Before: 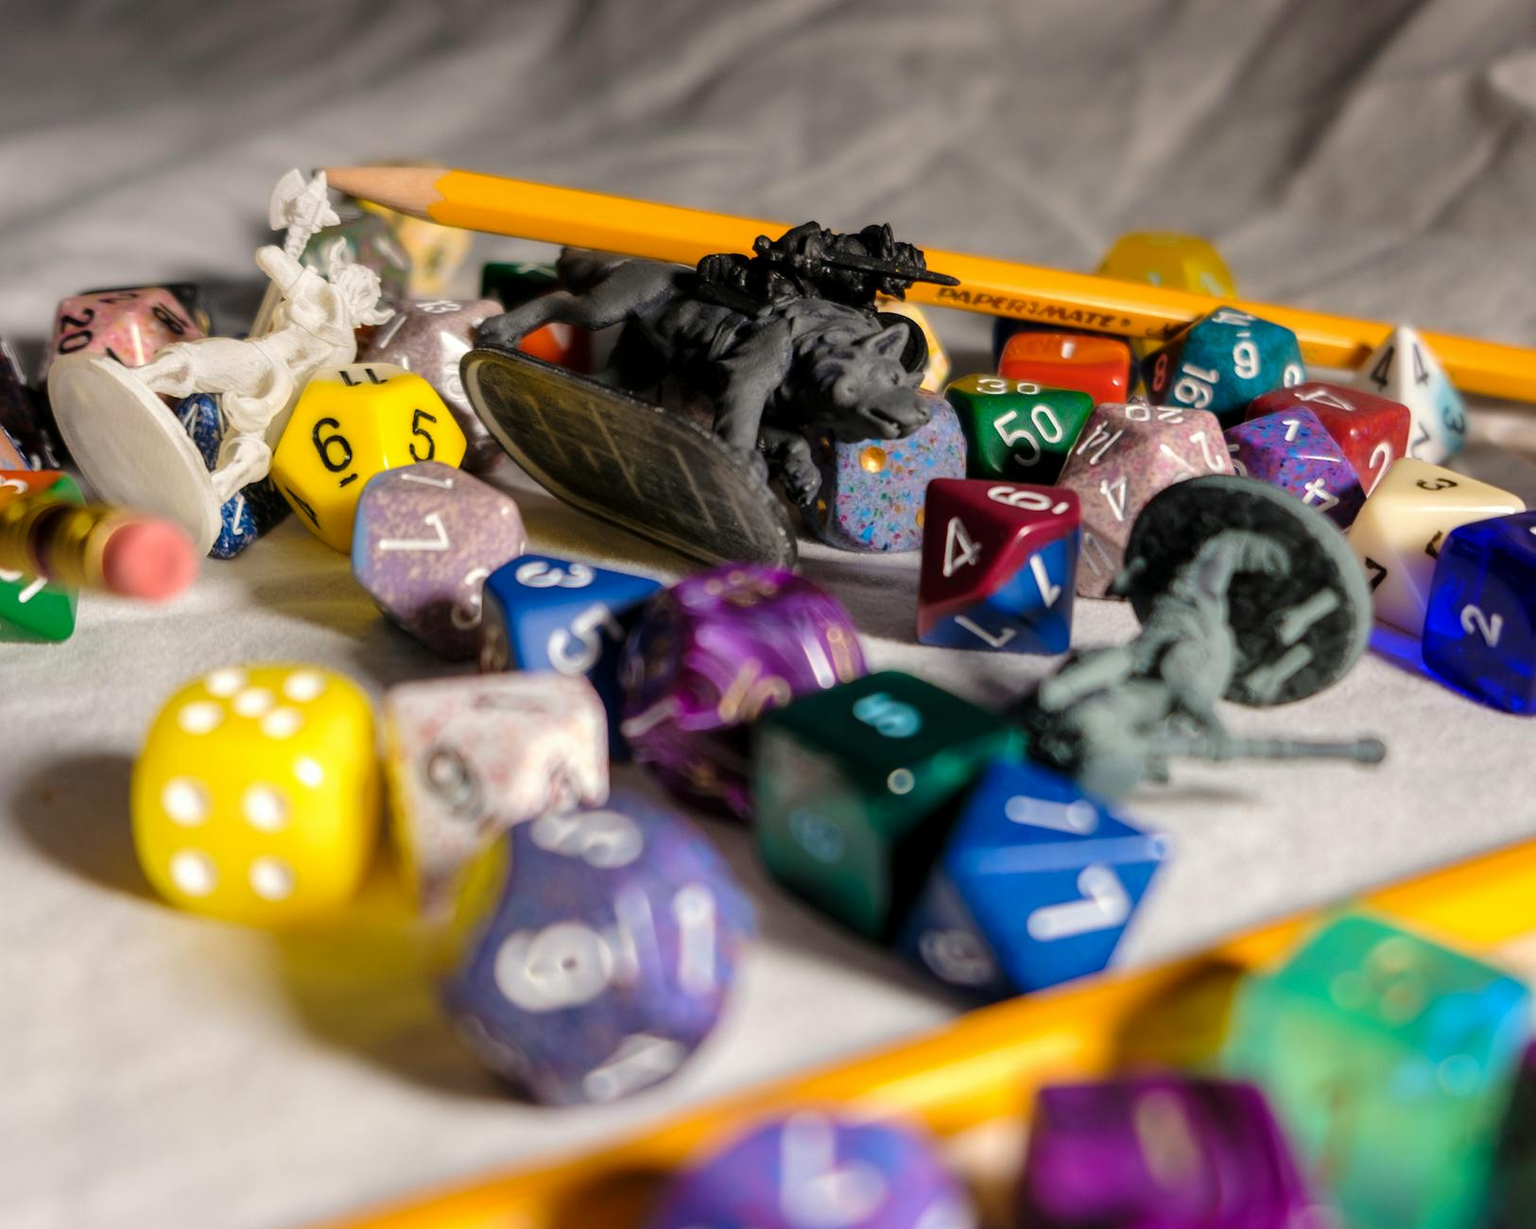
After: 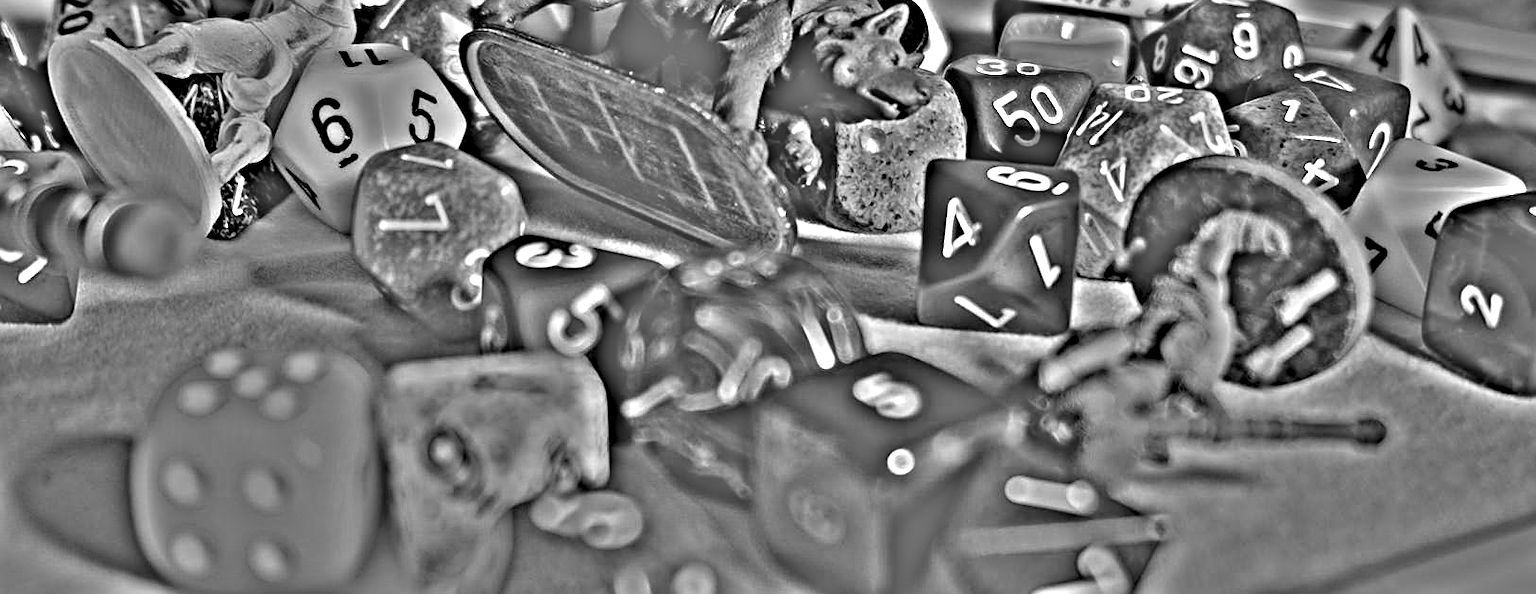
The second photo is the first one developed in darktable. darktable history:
highpass: on, module defaults
crop and rotate: top 26.056%, bottom 25.543%
sharpen: on, module defaults
